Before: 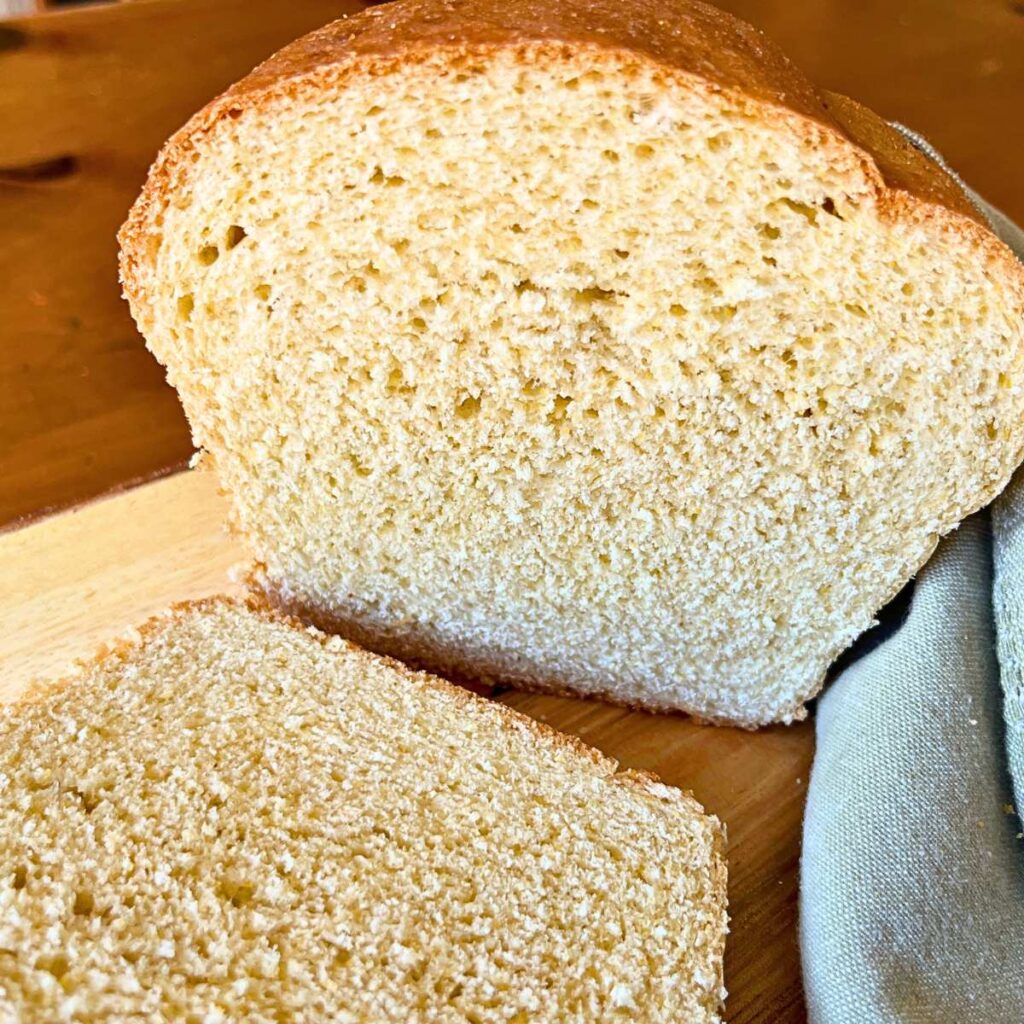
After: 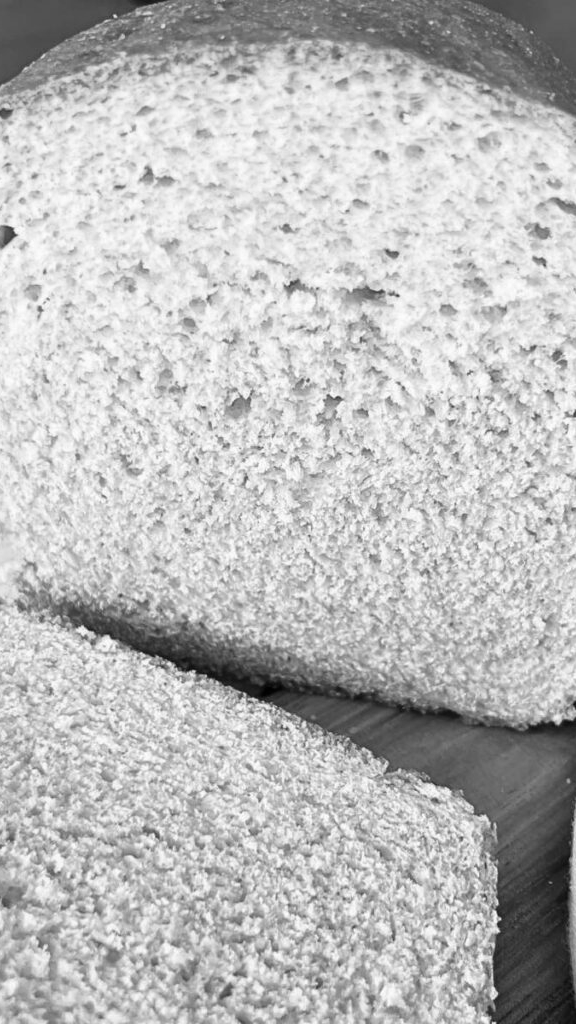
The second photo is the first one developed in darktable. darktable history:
monochrome: on, module defaults
crop and rotate: left 22.516%, right 21.234%
